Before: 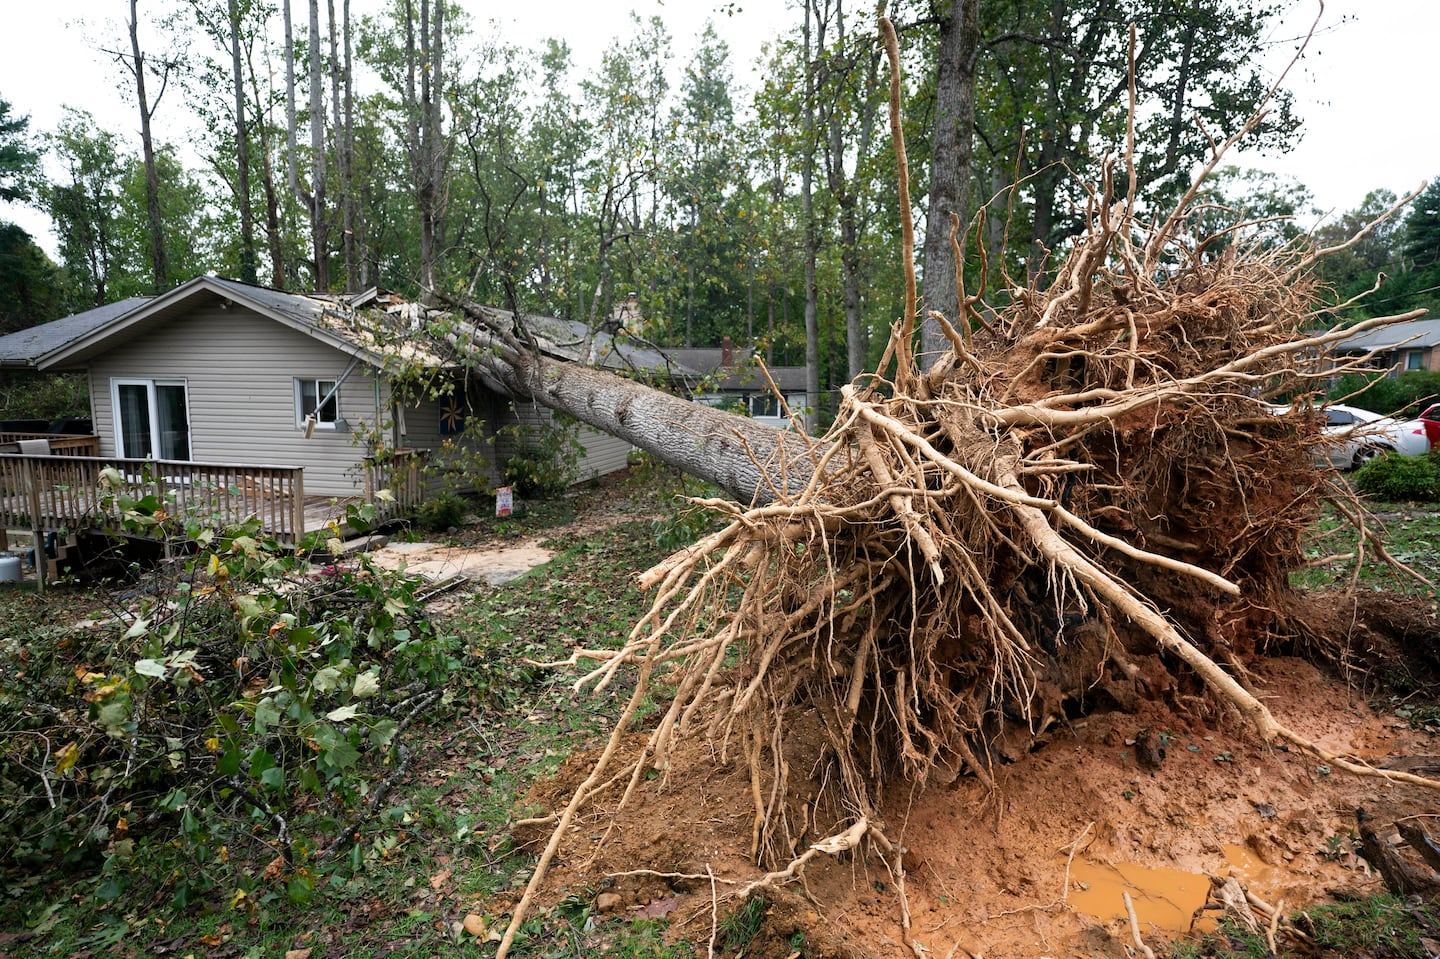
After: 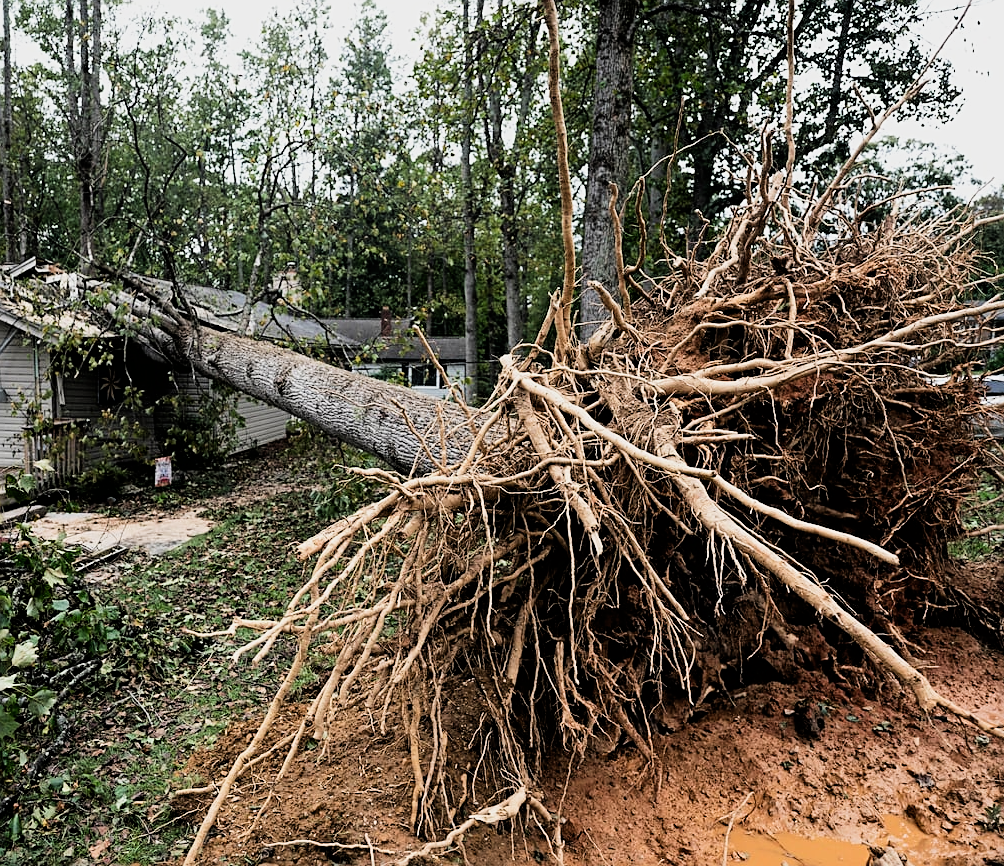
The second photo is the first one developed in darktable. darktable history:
sharpen: on, module defaults
crop and rotate: left 23.727%, top 3.136%, right 6.495%, bottom 6.546%
filmic rgb: black relative exposure -5.08 EV, white relative exposure 3.53 EV, hardness 3.19, contrast 1.408, highlights saturation mix -30.33%
